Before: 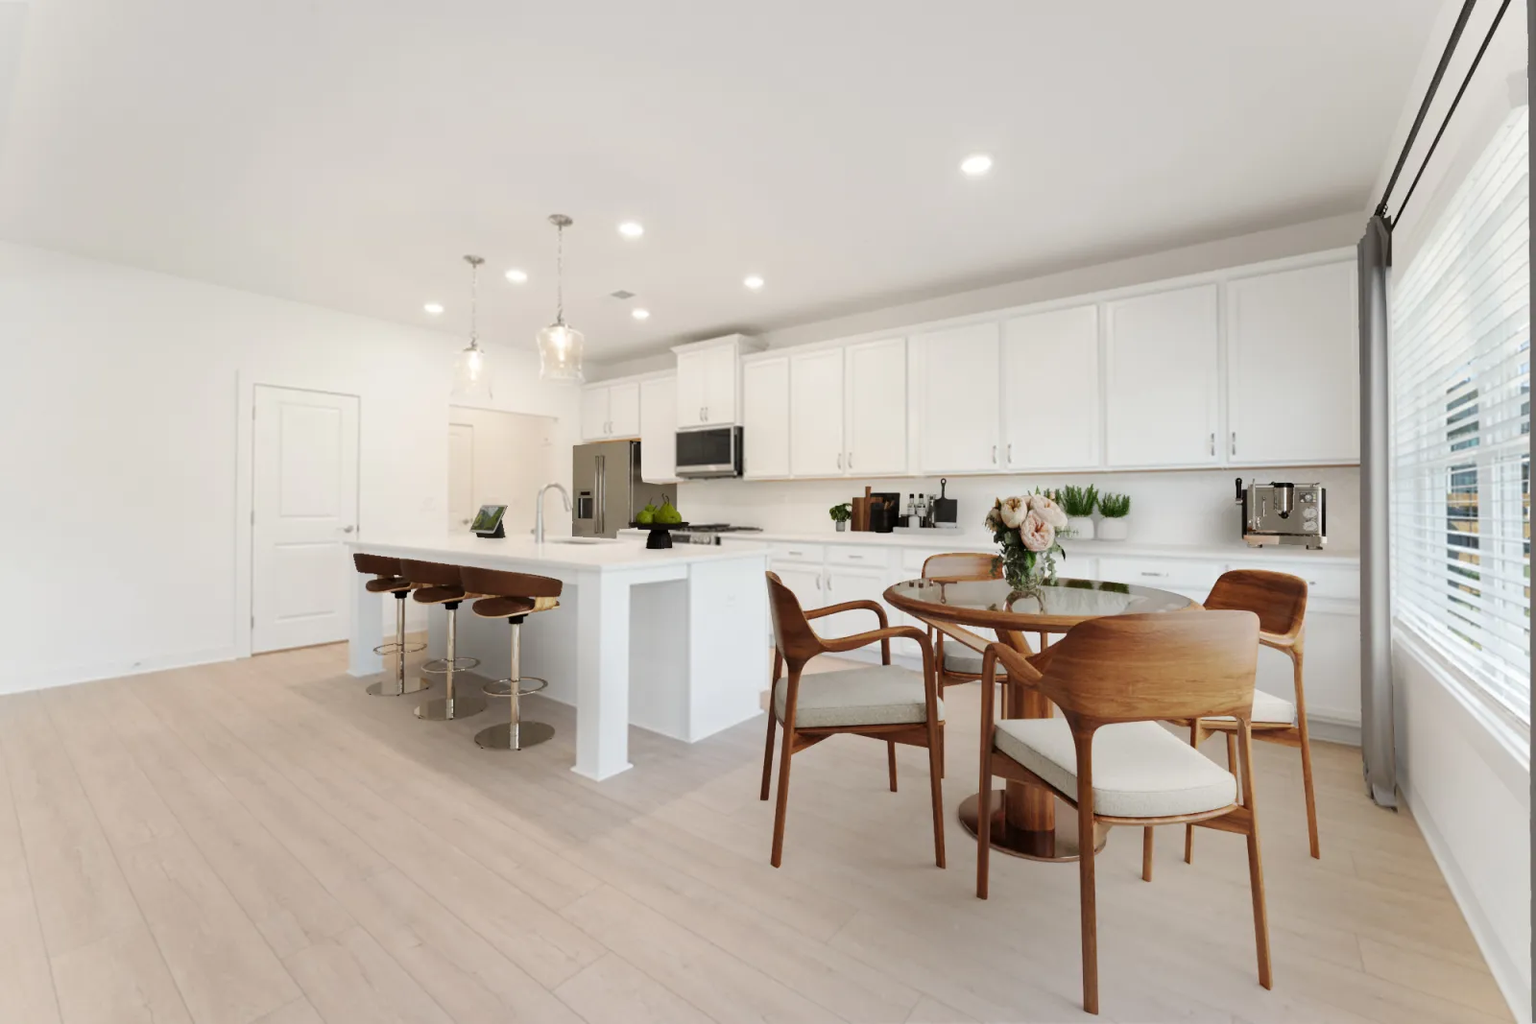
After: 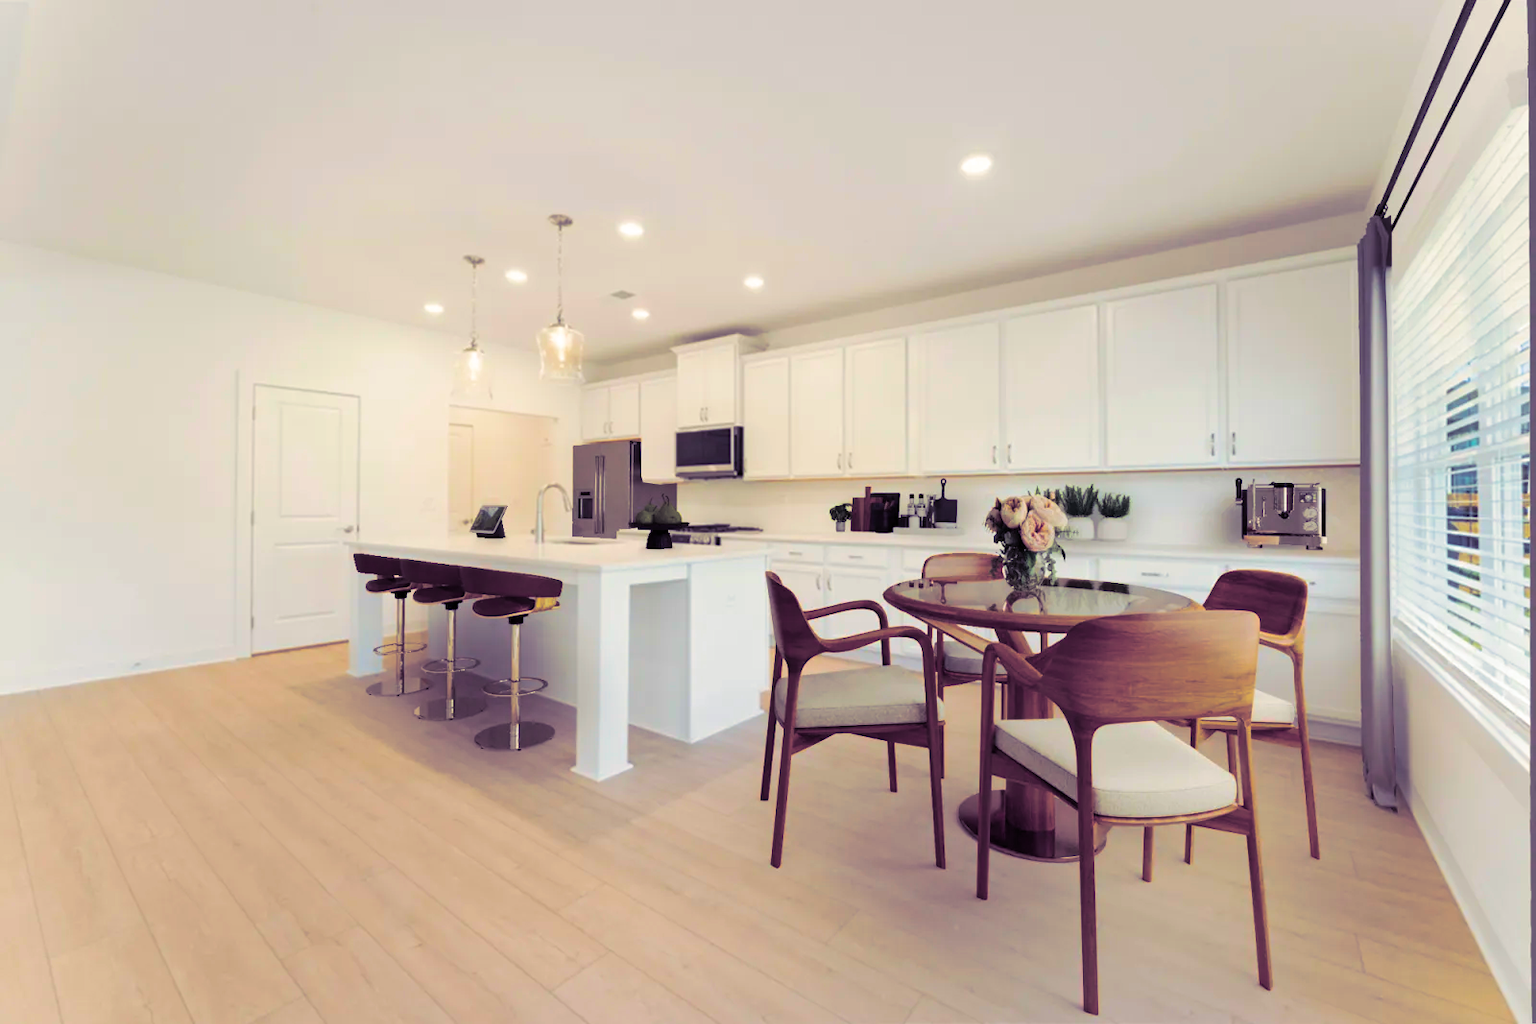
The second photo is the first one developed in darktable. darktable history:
split-toning: shadows › hue 255.6°, shadows › saturation 0.66, highlights › hue 43.2°, highlights › saturation 0.68, balance -50.1
color balance rgb: linear chroma grading › global chroma 25%, perceptual saturation grading › global saturation 50%
velvia: on, module defaults
